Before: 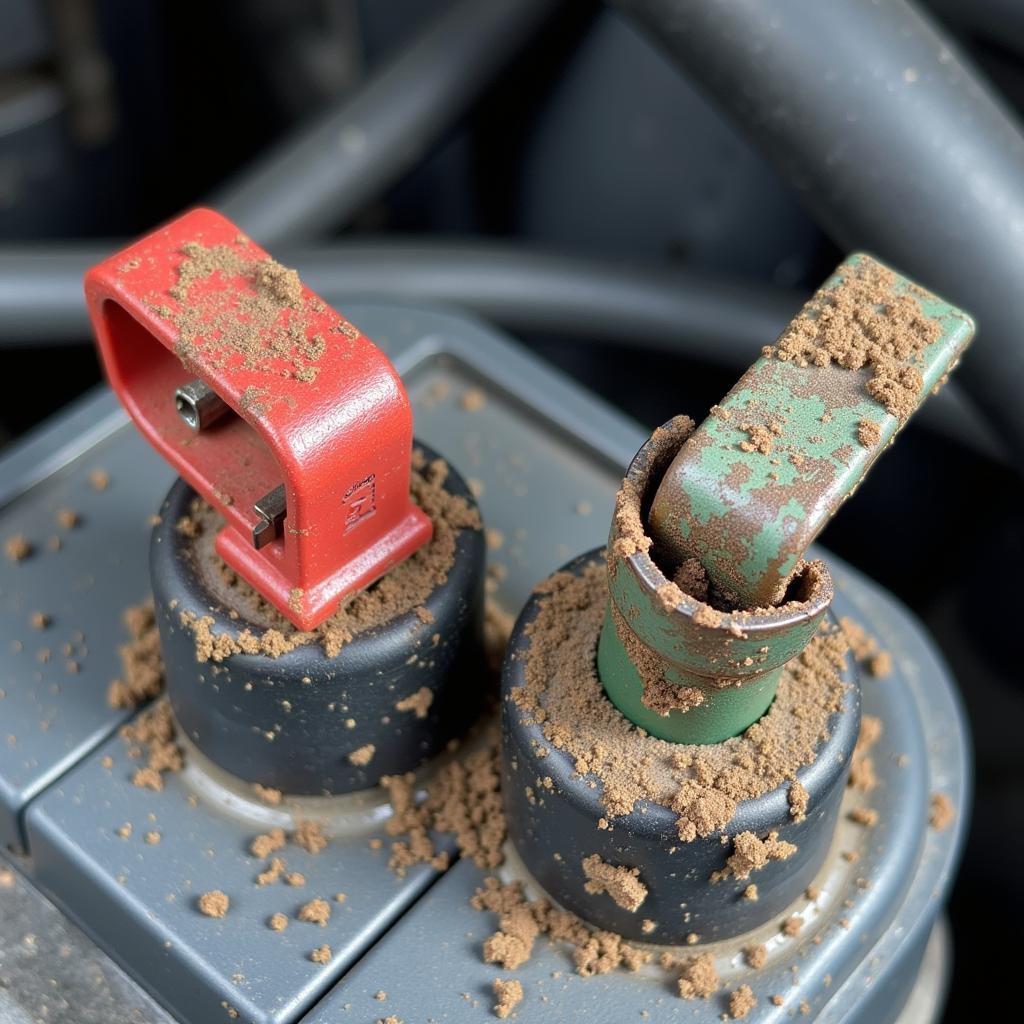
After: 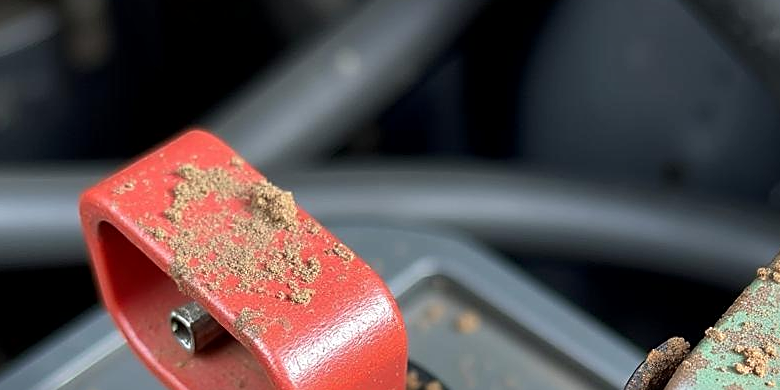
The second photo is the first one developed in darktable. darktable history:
crop: left 0.579%, top 7.627%, right 23.167%, bottom 54.275%
sharpen: on, module defaults
local contrast: mode bilateral grid, contrast 20, coarseness 50, detail 130%, midtone range 0.2
